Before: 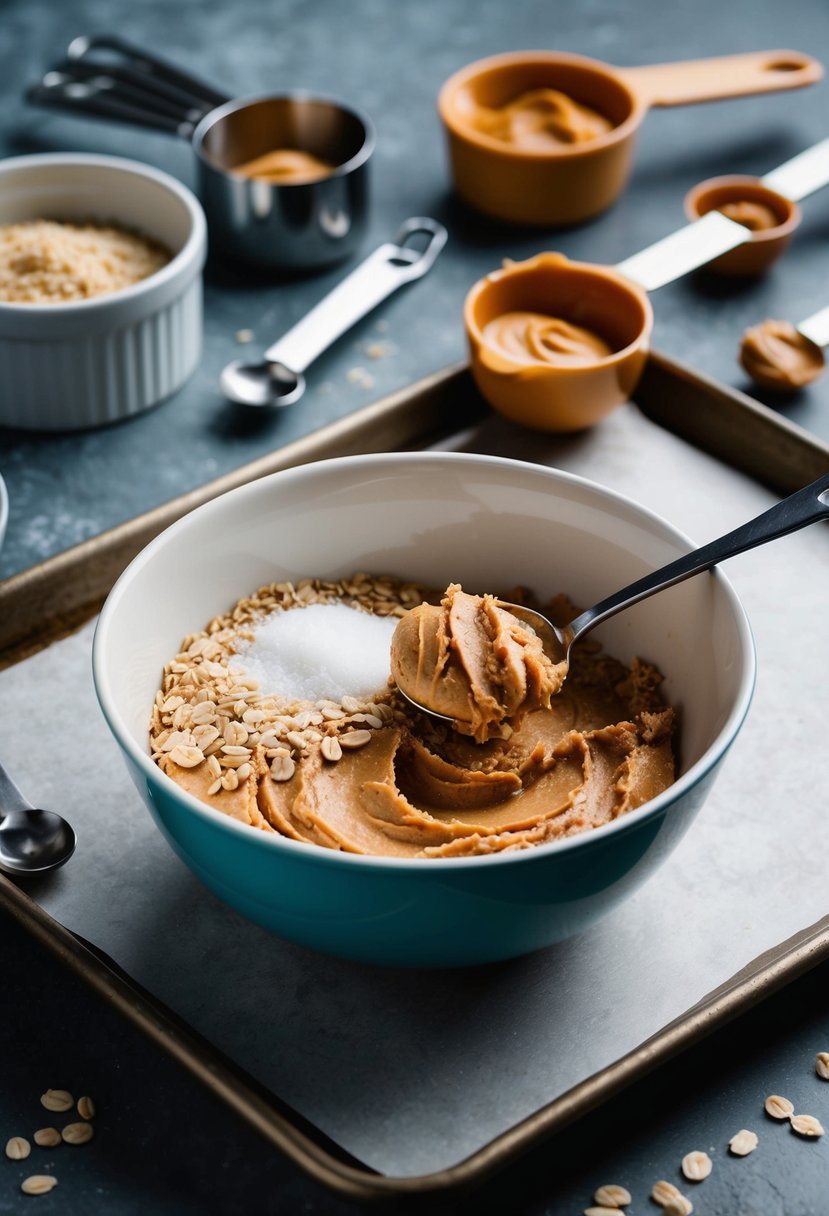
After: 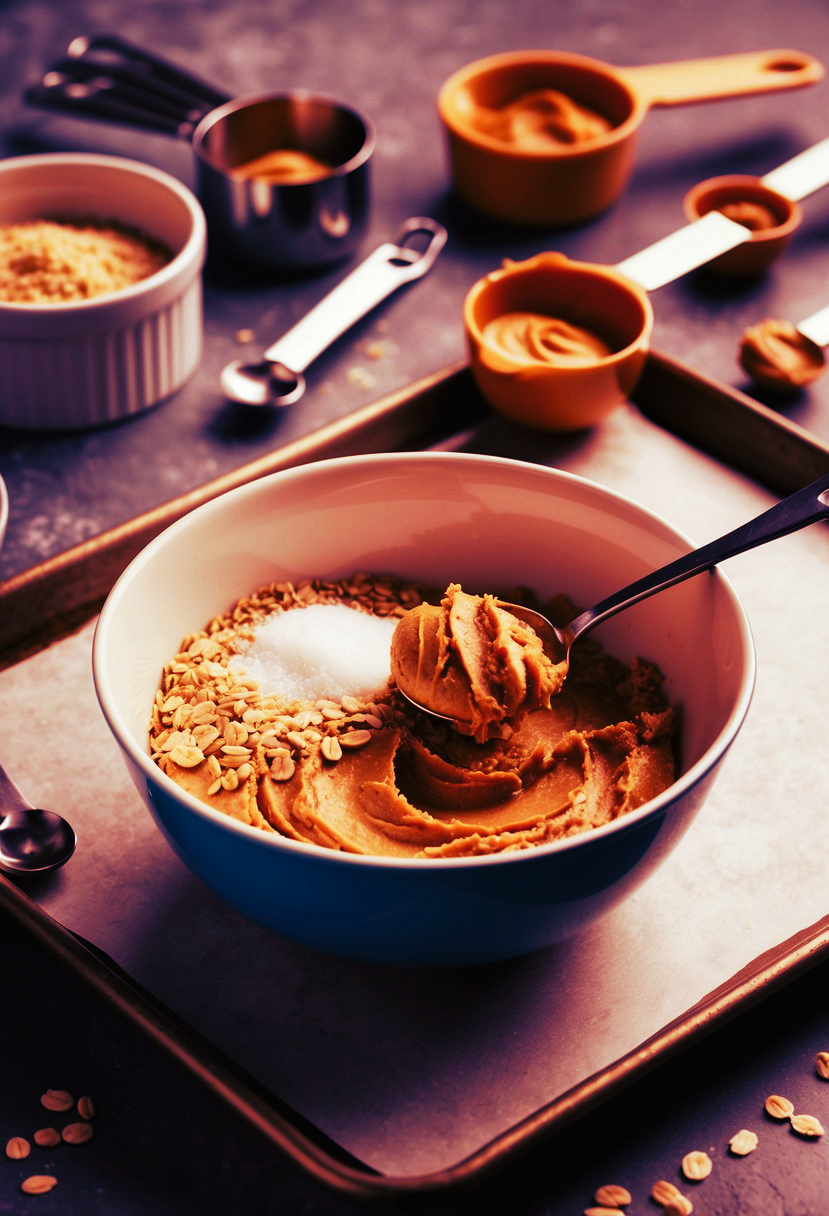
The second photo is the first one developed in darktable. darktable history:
tone curve: curves: ch0 [(0, 0) (0.003, 0.004) (0.011, 0.009) (0.025, 0.017) (0.044, 0.029) (0.069, 0.04) (0.1, 0.051) (0.136, 0.07) (0.177, 0.095) (0.224, 0.131) (0.277, 0.179) (0.335, 0.237) (0.399, 0.302) (0.468, 0.386) (0.543, 0.471) (0.623, 0.576) (0.709, 0.699) (0.801, 0.817) (0.898, 0.917) (1, 1)], preserve colors none
color look up table: target L [94.71, 93.91, 88.46, 89.55, 73.22, 69.31, 68.56, 63.42, 53.66, 47.33, 32.92, 27.1, 14.4, 200.2, 80.94, 71.82, 66.21, 62.59, 59.14, 54.84, 54.27, 52.22, 40.11, 32.46, 29.29, 11.87, 0.225, 99.8, 87.73, 77.63, 77.26, 73.73, 66.12, 65.42, 55.2, 53.37, 42.71, 52.97, 55.06, 48.22, 43.16, 28.33, 27.1, 16.04, 14.64, 70.53, 70.71, 50.72, 31.7], target a [-9.998, -16.48, -7.326, -41.4, -41.89, -22.16, 4.884, 6.819, -39.2, 30.99, -15.97, -28.26, -10.9, 0, 16.42, 19.97, 38.83, 32.79, 59.04, 50.71, 53.26, 40.13, 50.45, 28.53, 19.98, 24.57, -0.286, -2.119, 17.01, 12.07, 32.19, 10.77, 57.13, 33.69, 41.87, 52.14, 39.91, 59.6, 66.74, 52.05, 54.36, 22.98, 41.48, 24.56, 41.92, -18.14, -1.147, 26.19, 3.62], target b [49.84, 9.521, 70.13, 56.38, 18.71, 53.11, 48, 27.71, 33.62, 28.27, -9.966, 31.32, -13.74, 0, 22.86, 44.28, 45.82, 55.41, 27.46, 37.56, 49.16, 21.23, 32.52, 1.241, 40.16, 15.97, -0.102, 2.414, -13.68, -26.66, -26.63, 15.53, -31.36, 10.19, -5.383, 17.18, -80.62, 4.963, -49.62, -27.46, 11.51, -51.81, -20.32, -45.27, -56.89, -32.27, -13.64, -46.23, -33.59], num patches 49
